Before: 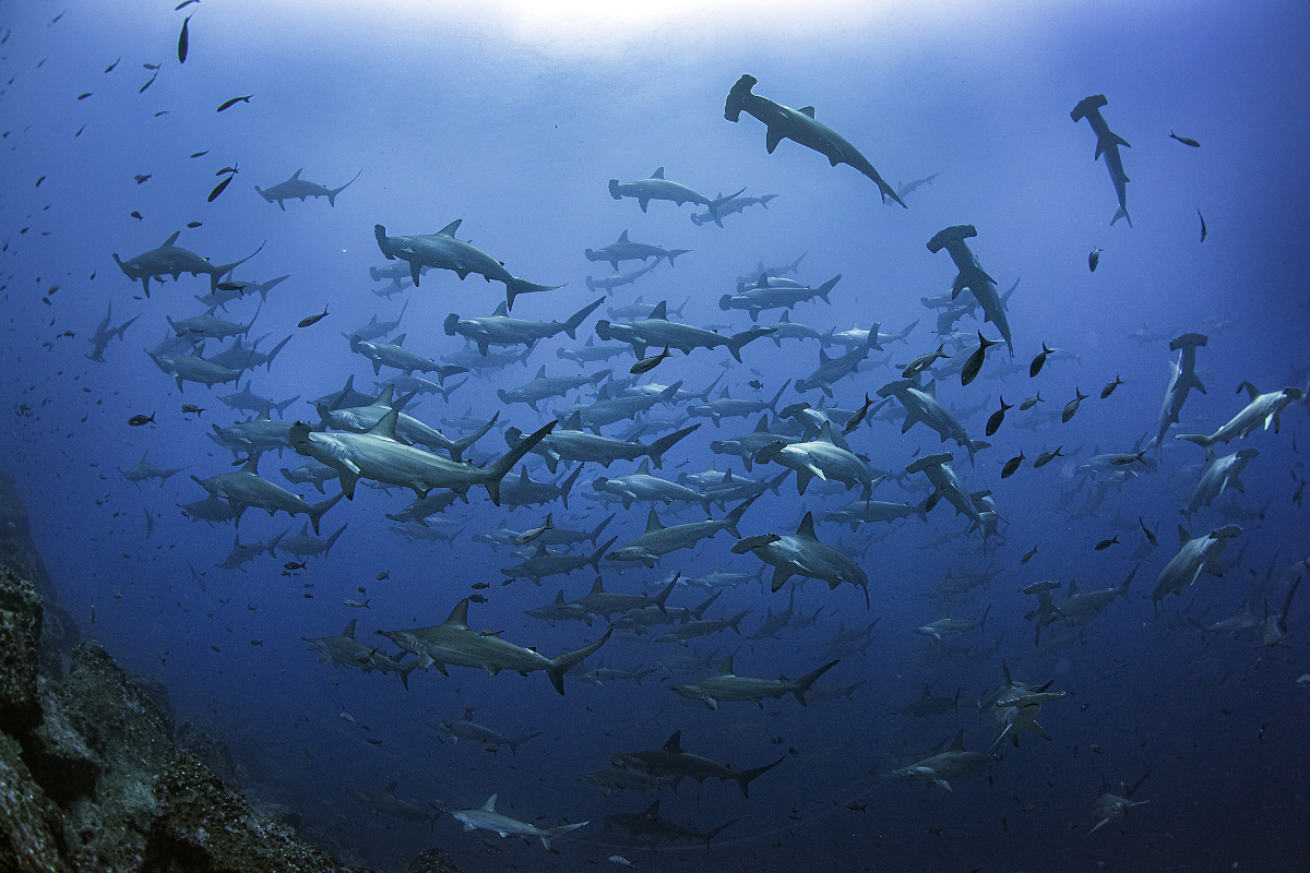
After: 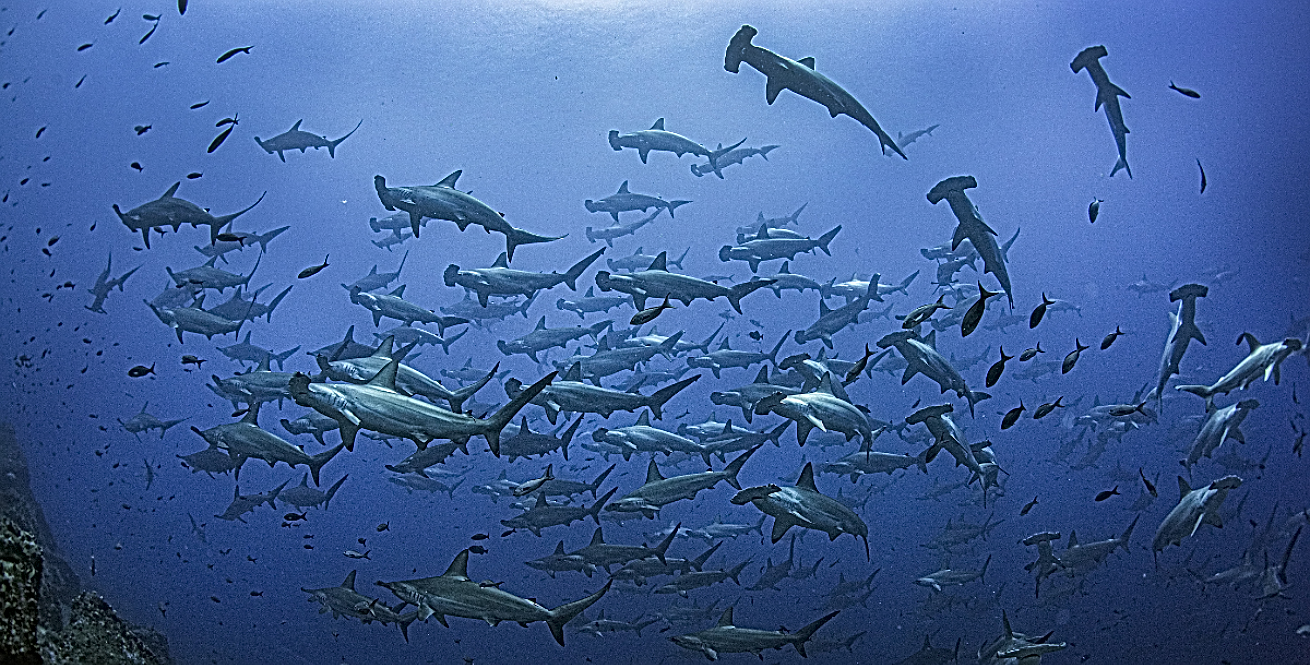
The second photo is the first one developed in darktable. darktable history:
local contrast: mode bilateral grid, contrast 19, coarseness 3, detail 300%, midtone range 0.2
sharpen: amount 0.208
crop: top 5.671%, bottom 18.127%
